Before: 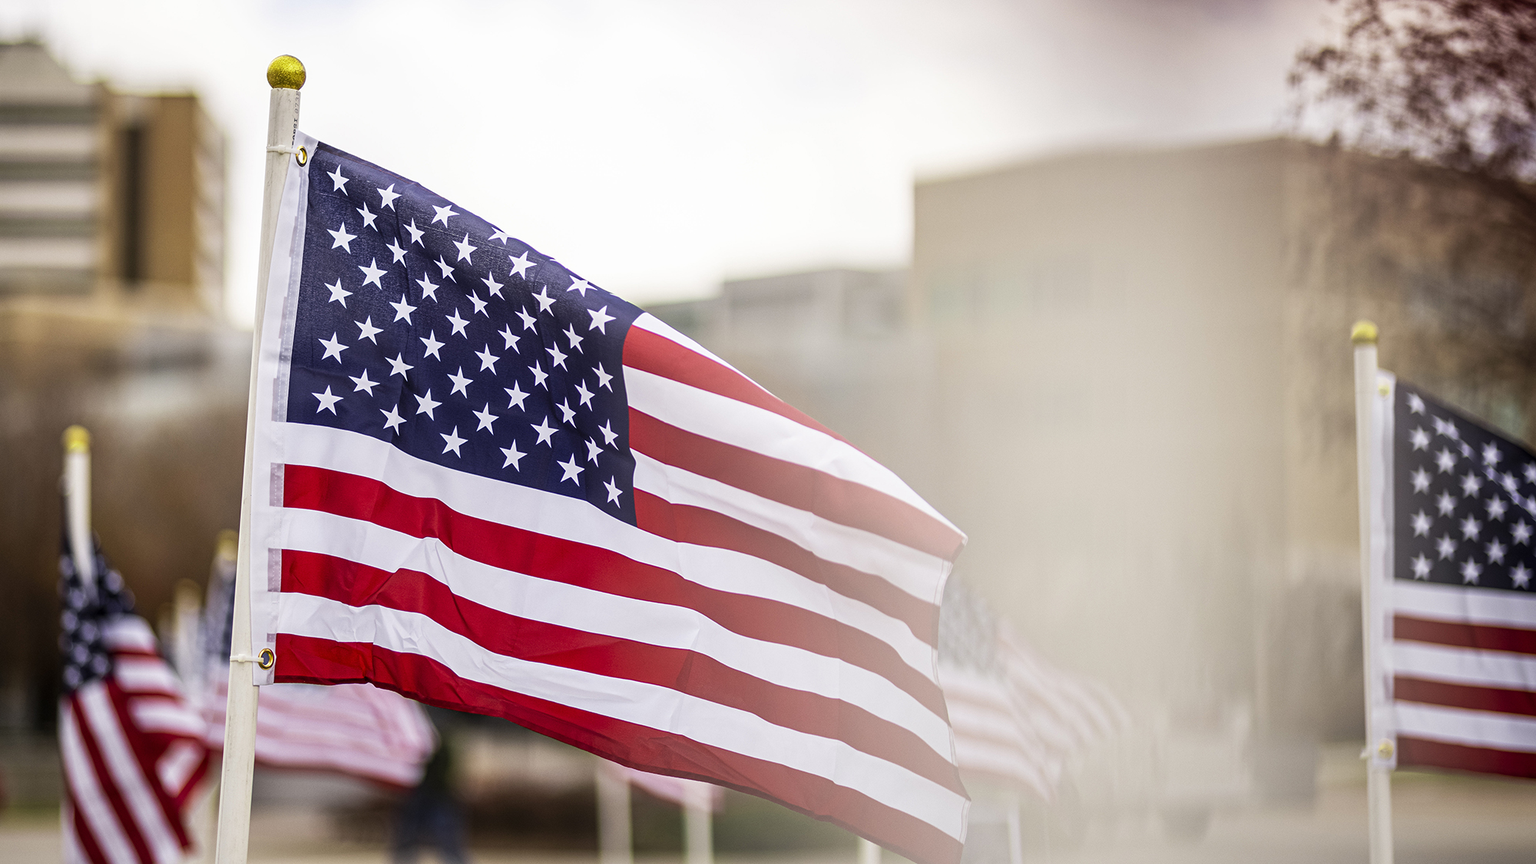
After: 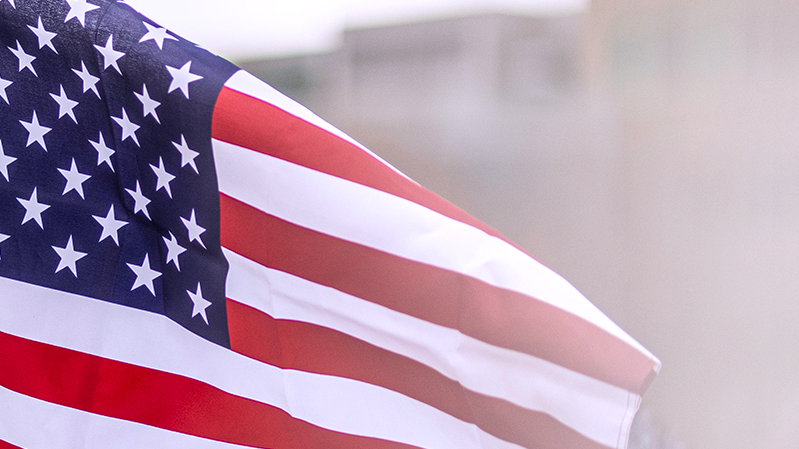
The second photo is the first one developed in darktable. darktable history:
crop: left 30%, top 30%, right 30%, bottom 30%
local contrast: on, module defaults
white balance: red 1.004, blue 1.096
